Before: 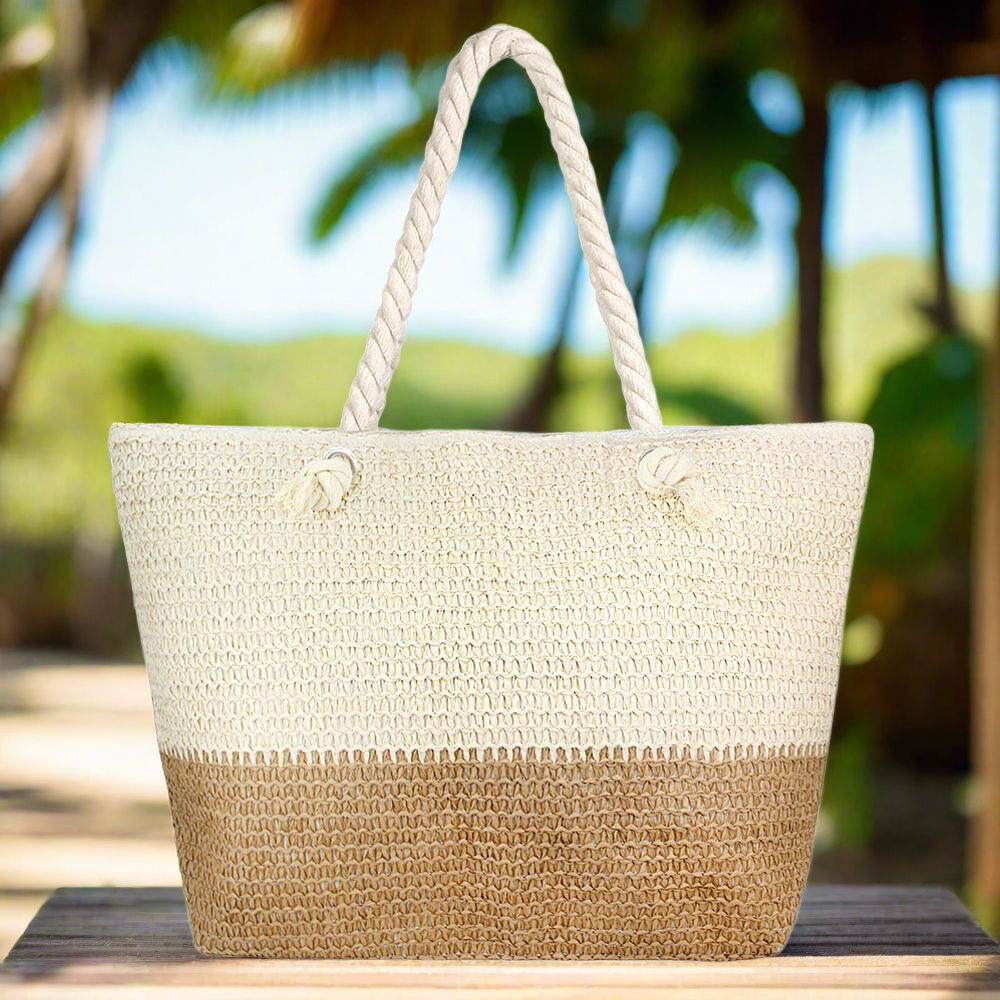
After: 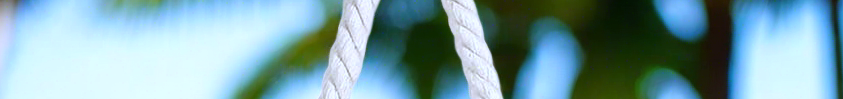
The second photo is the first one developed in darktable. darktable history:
crop and rotate: left 9.644%, top 9.491%, right 6.021%, bottom 80.509%
white balance: red 0.948, green 1.02, blue 1.176
